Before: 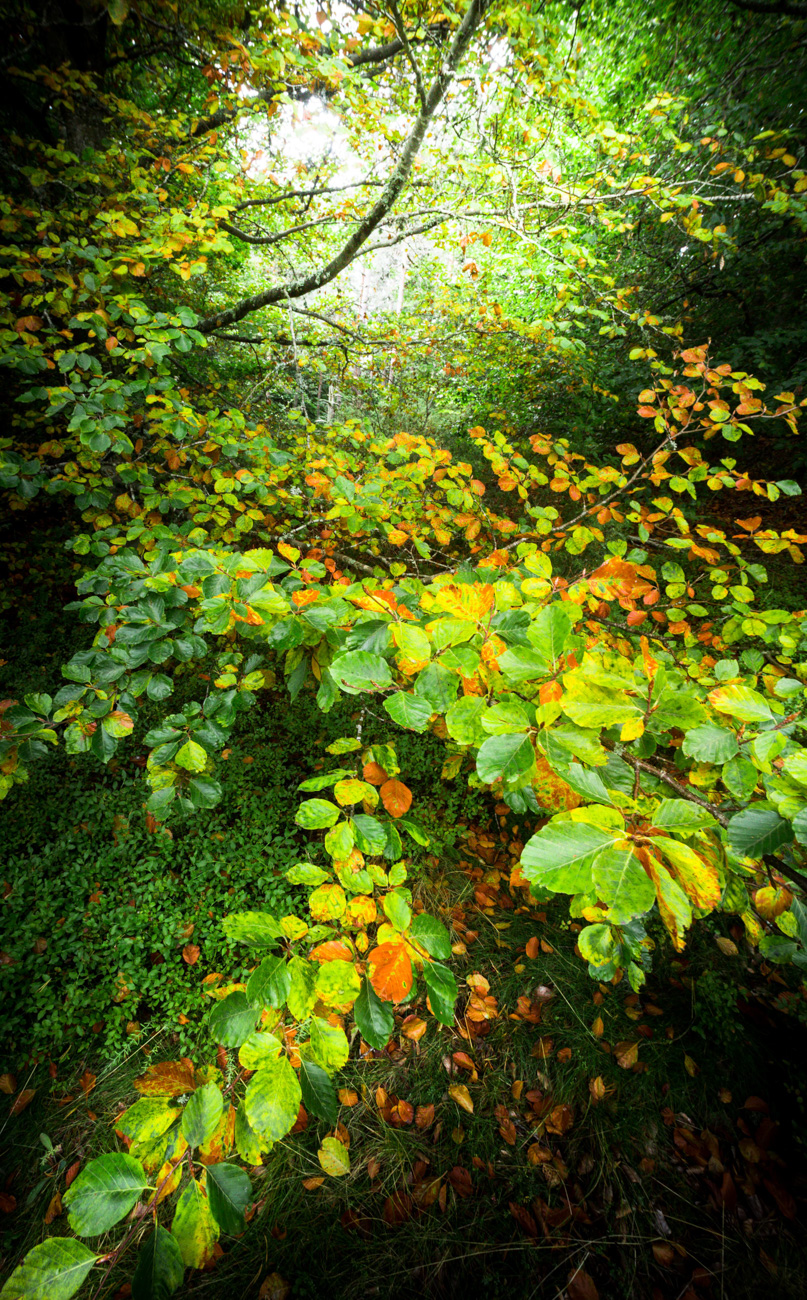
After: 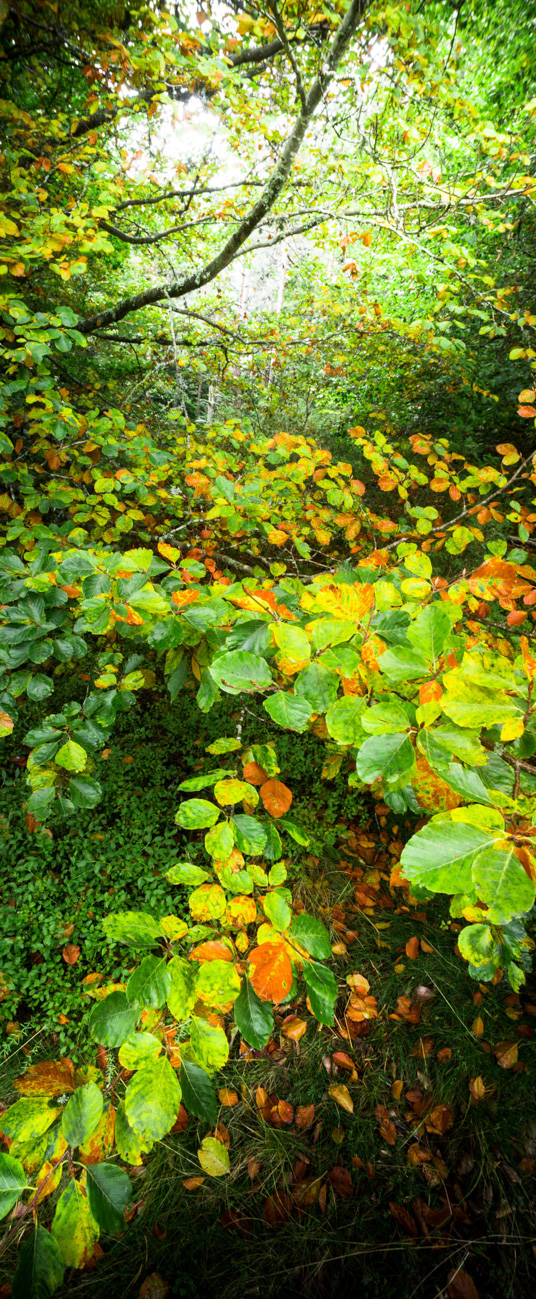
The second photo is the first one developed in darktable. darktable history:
crop and rotate: left 14.907%, right 18.577%
